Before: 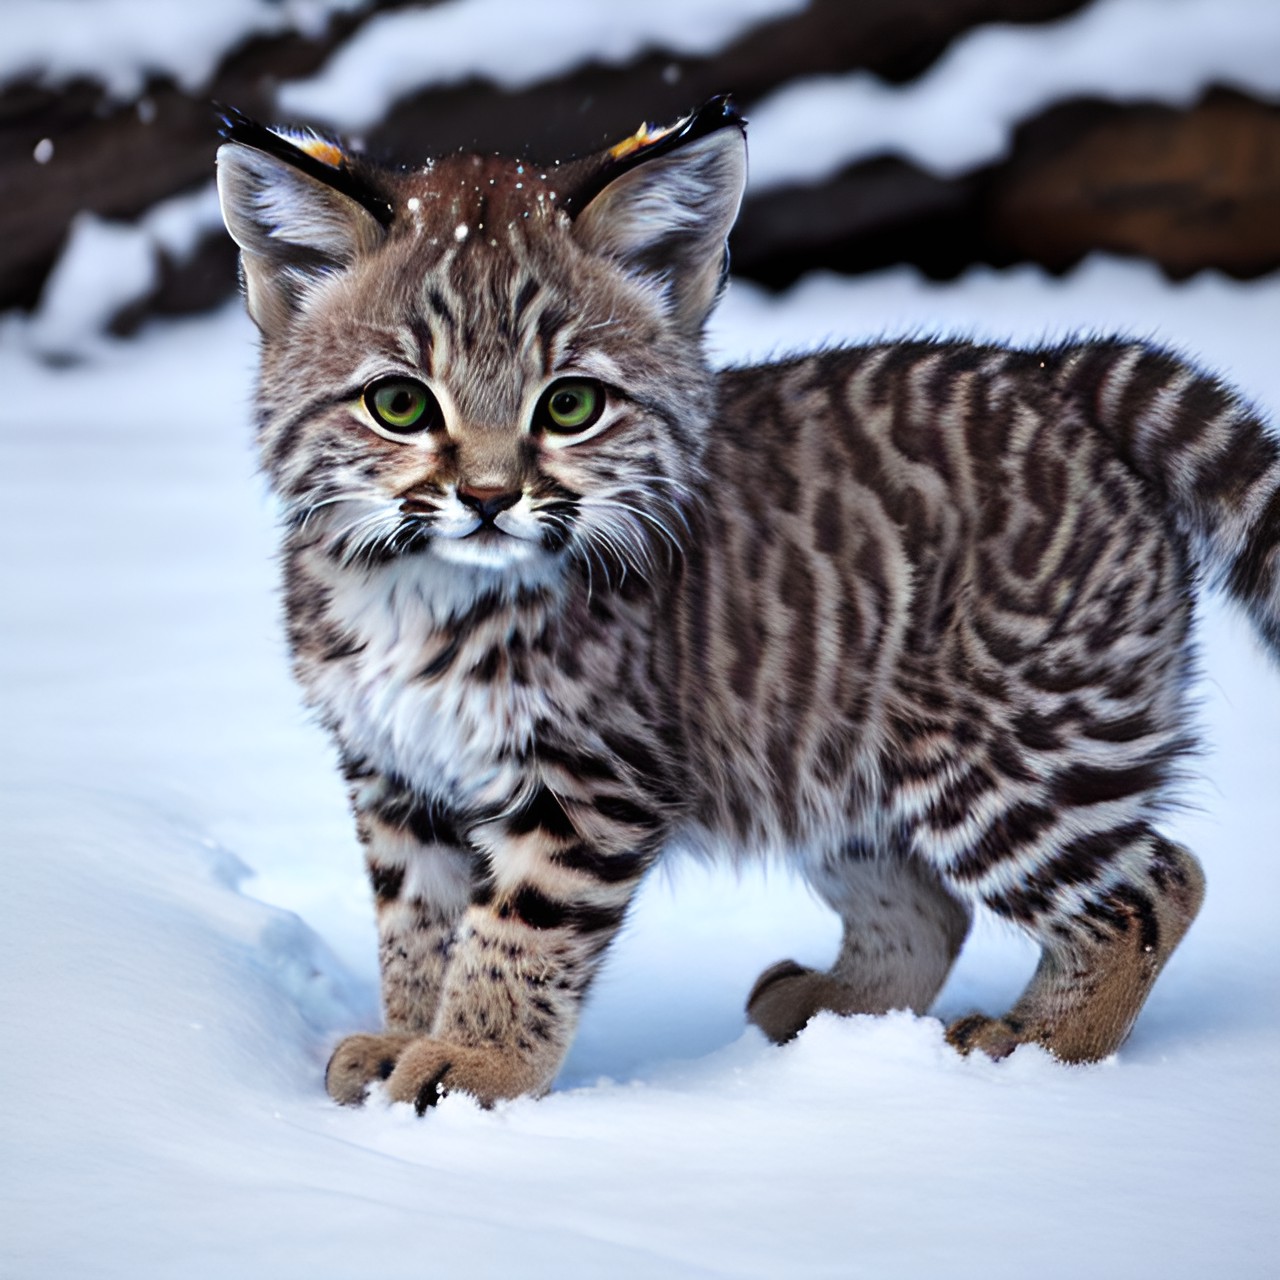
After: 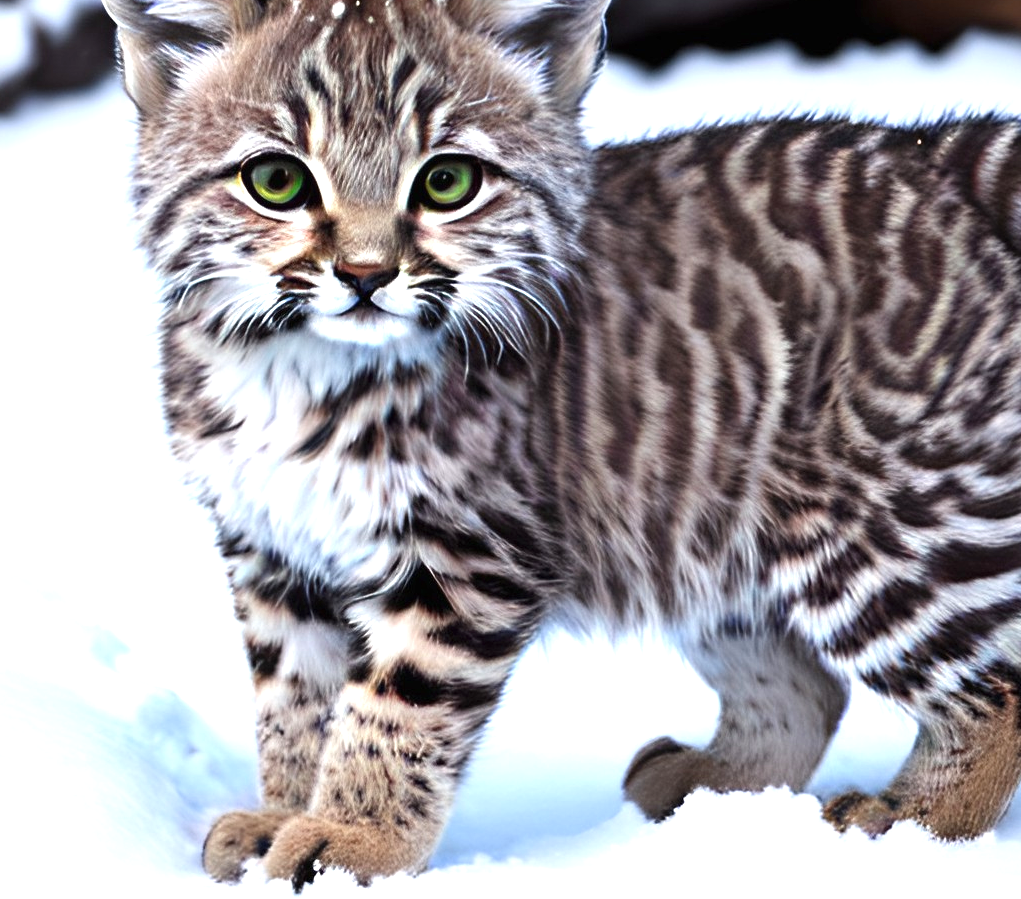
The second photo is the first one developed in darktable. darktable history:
exposure: black level correction 0, exposure 0.835 EV, compensate highlight preservation false
crop: left 9.658%, top 17.43%, right 10.502%, bottom 12.31%
contrast brightness saturation: saturation -0.031
